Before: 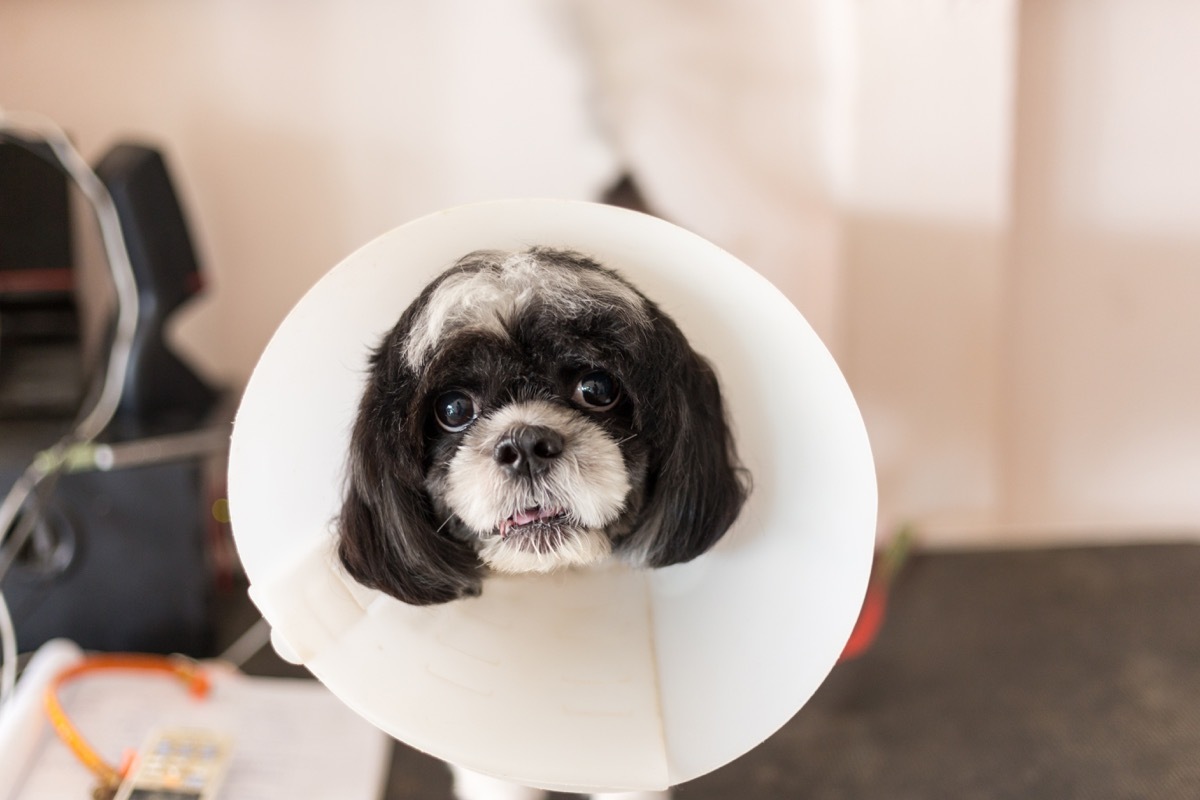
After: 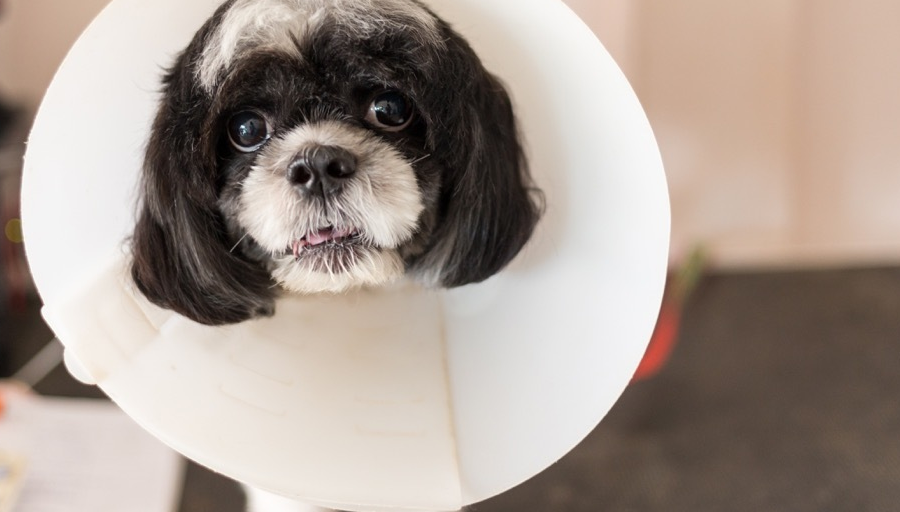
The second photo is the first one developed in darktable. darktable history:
crop and rotate: left 17.317%, top 35.124%, right 7.676%, bottom 0.874%
